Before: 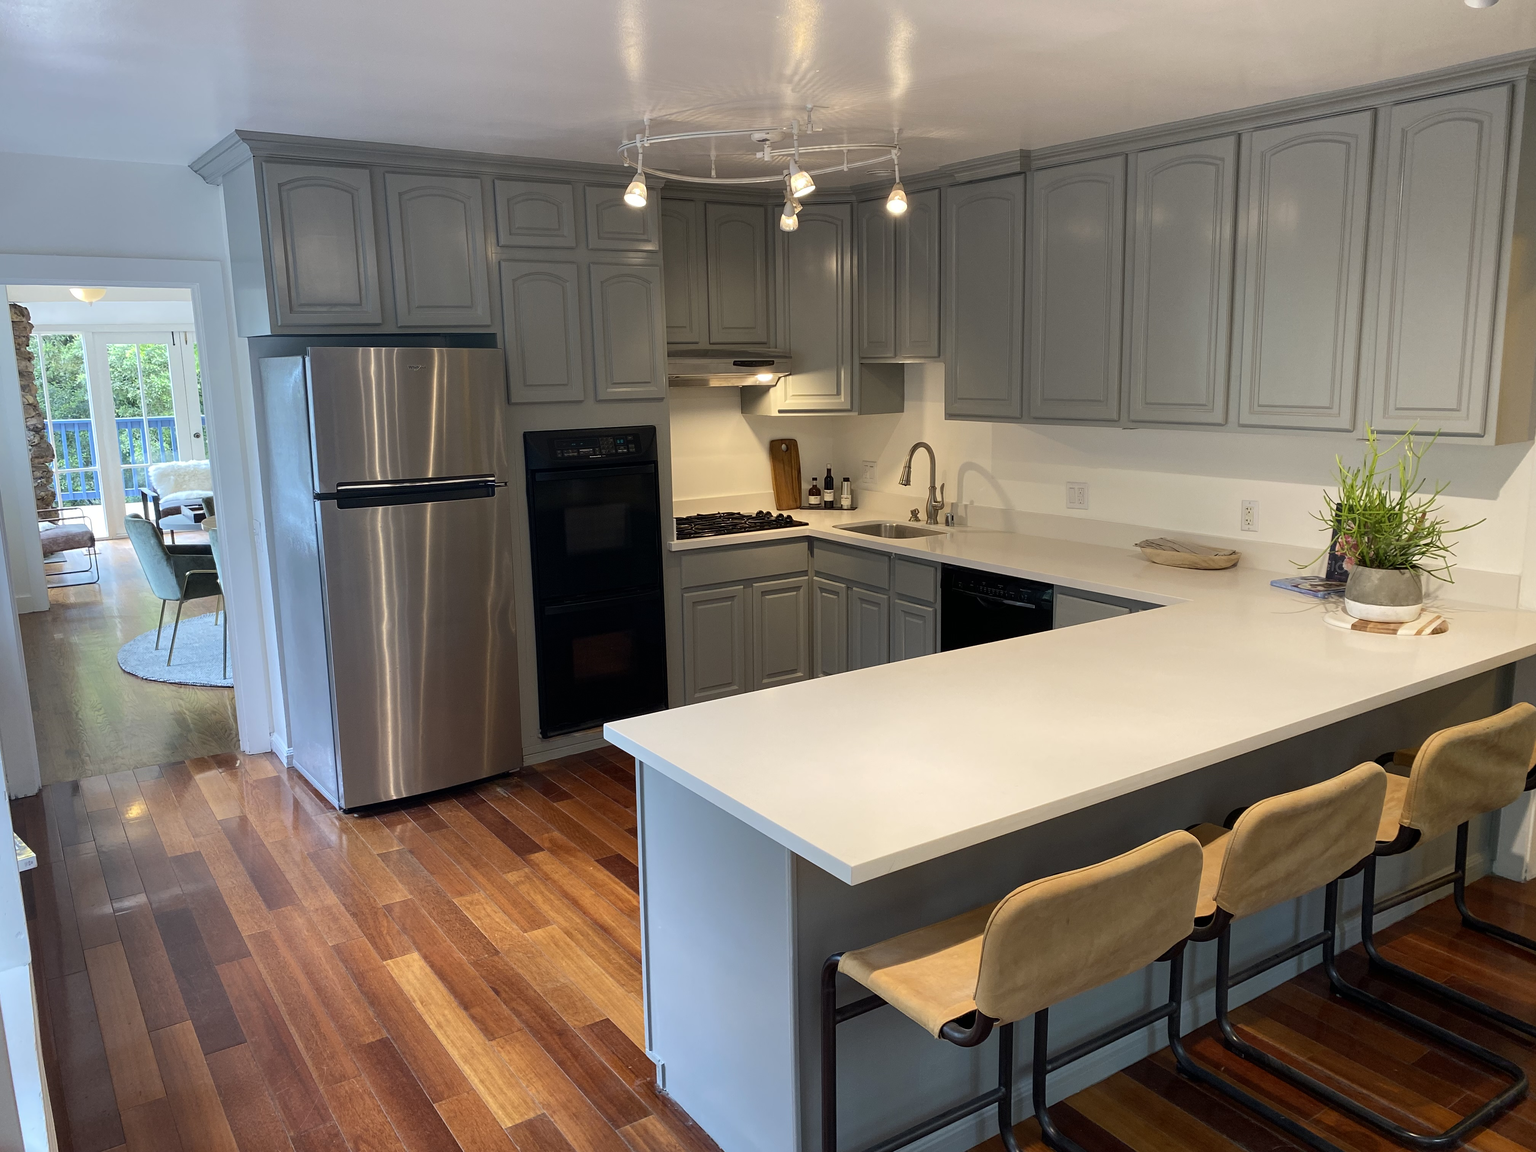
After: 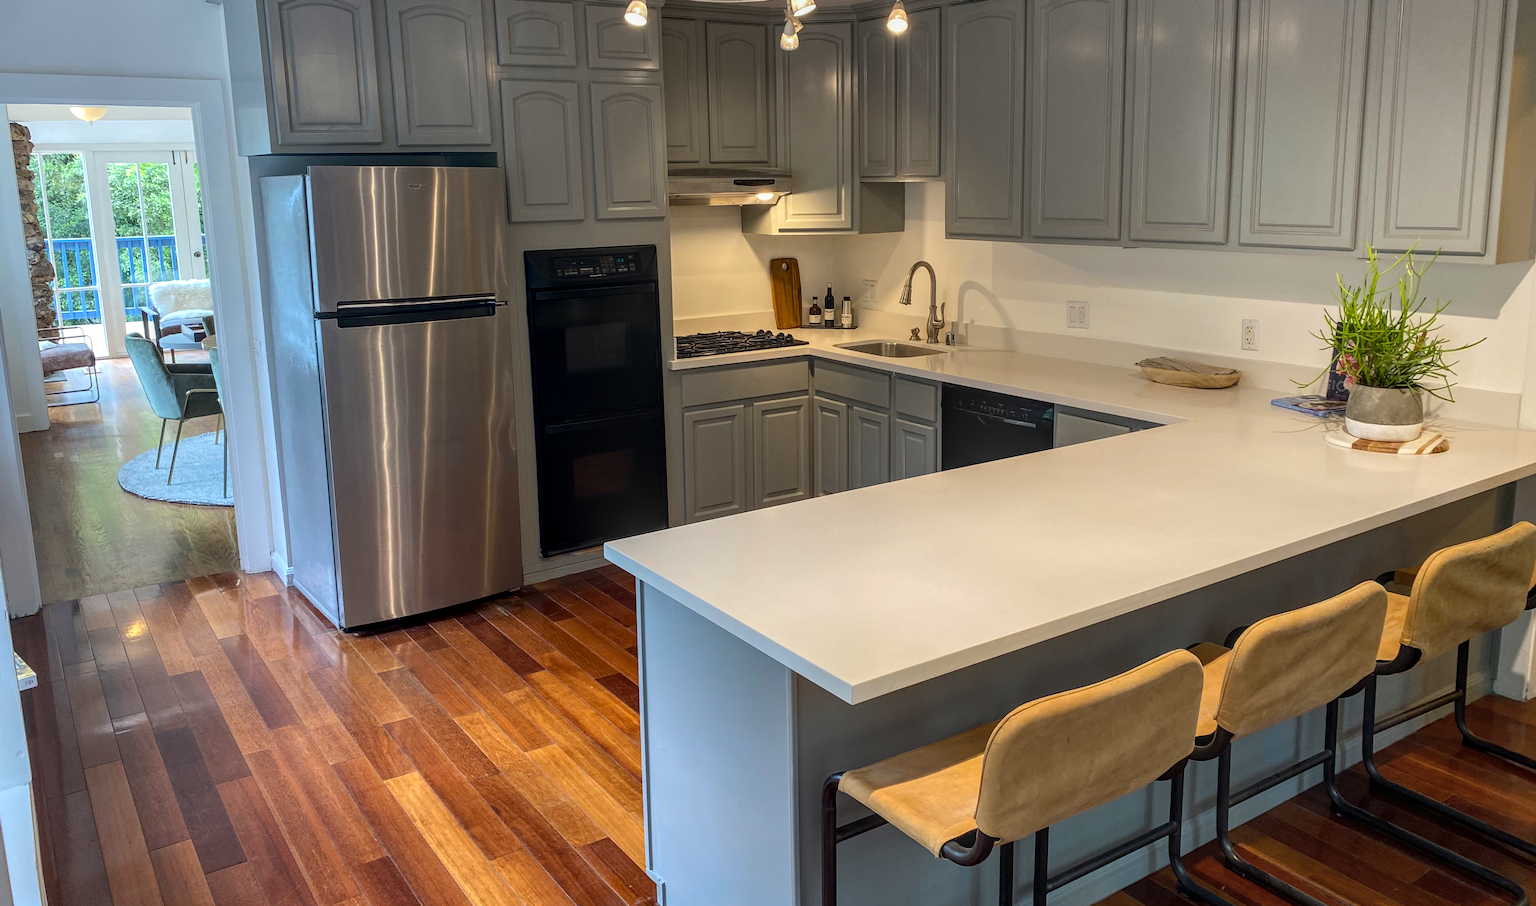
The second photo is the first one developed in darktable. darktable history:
crop and rotate: top 15.774%, bottom 5.506%
color balance rgb: perceptual saturation grading › global saturation 10%
local contrast: highlights 0%, shadows 0%, detail 133%
